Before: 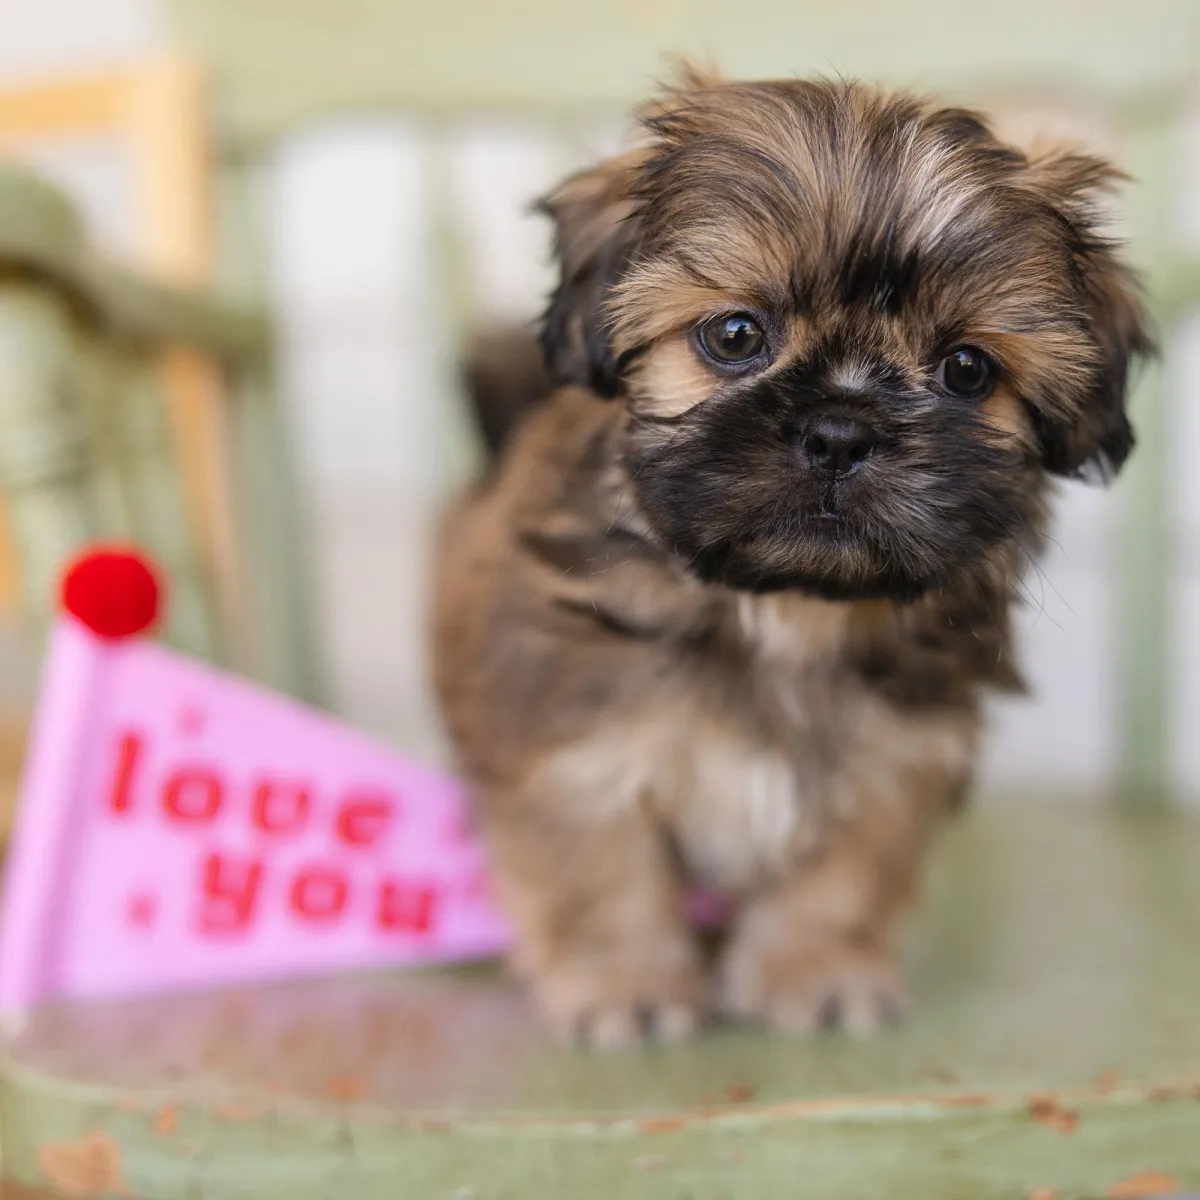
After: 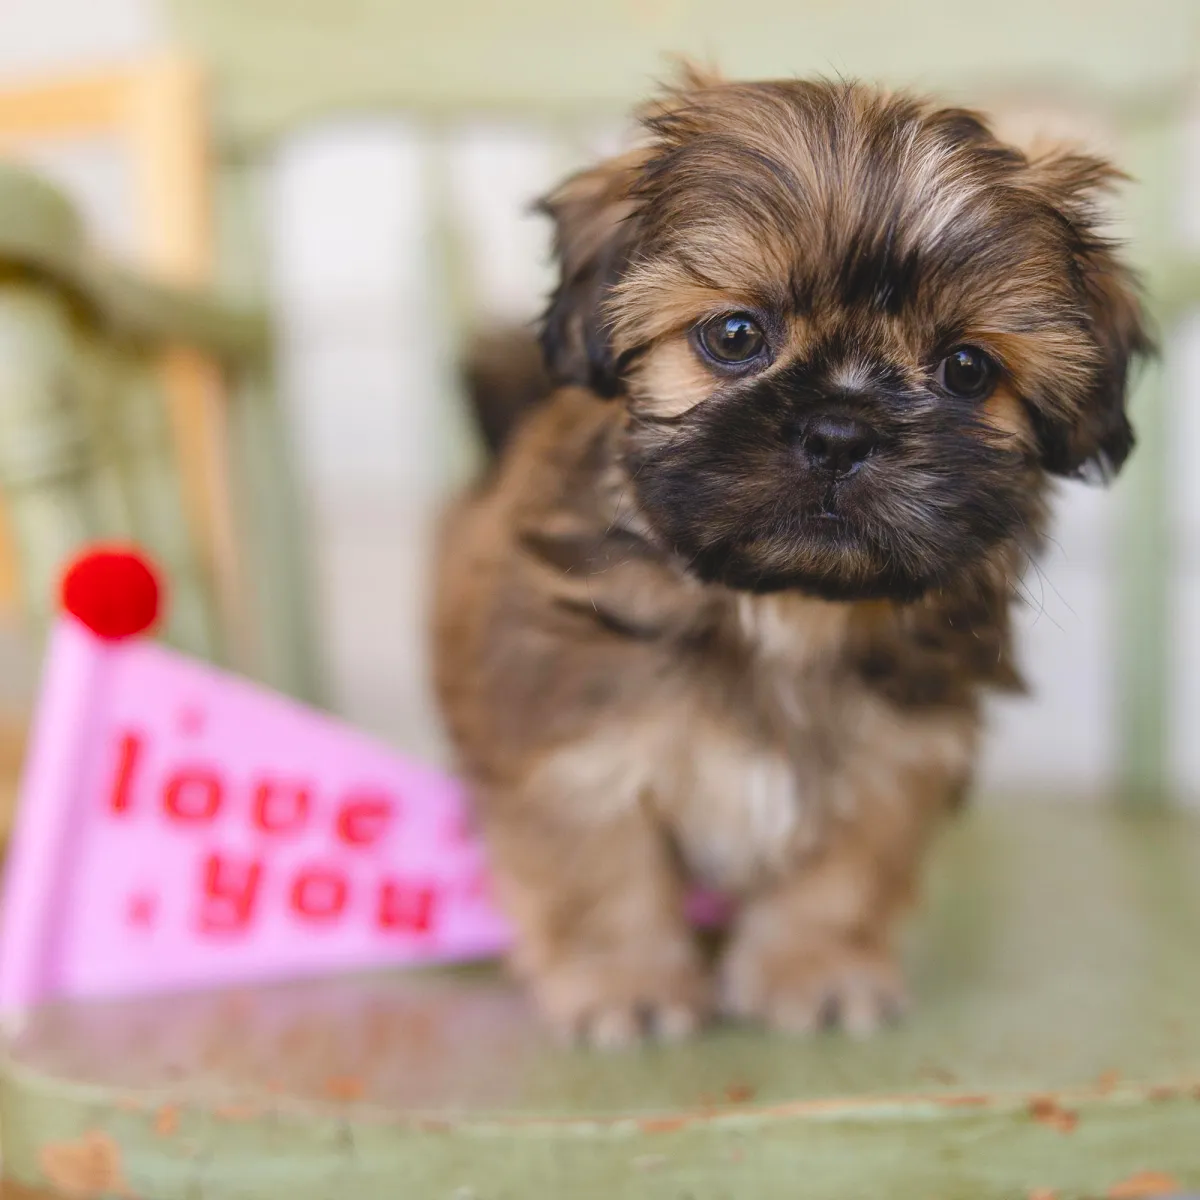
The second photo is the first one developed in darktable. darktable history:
color balance rgb: global offset › luminance 0.774%, linear chroma grading › global chroma 15.119%, perceptual saturation grading › global saturation -0.131%, perceptual saturation grading › highlights -19.969%, perceptual saturation grading › shadows 20.407%, global vibrance 20%
